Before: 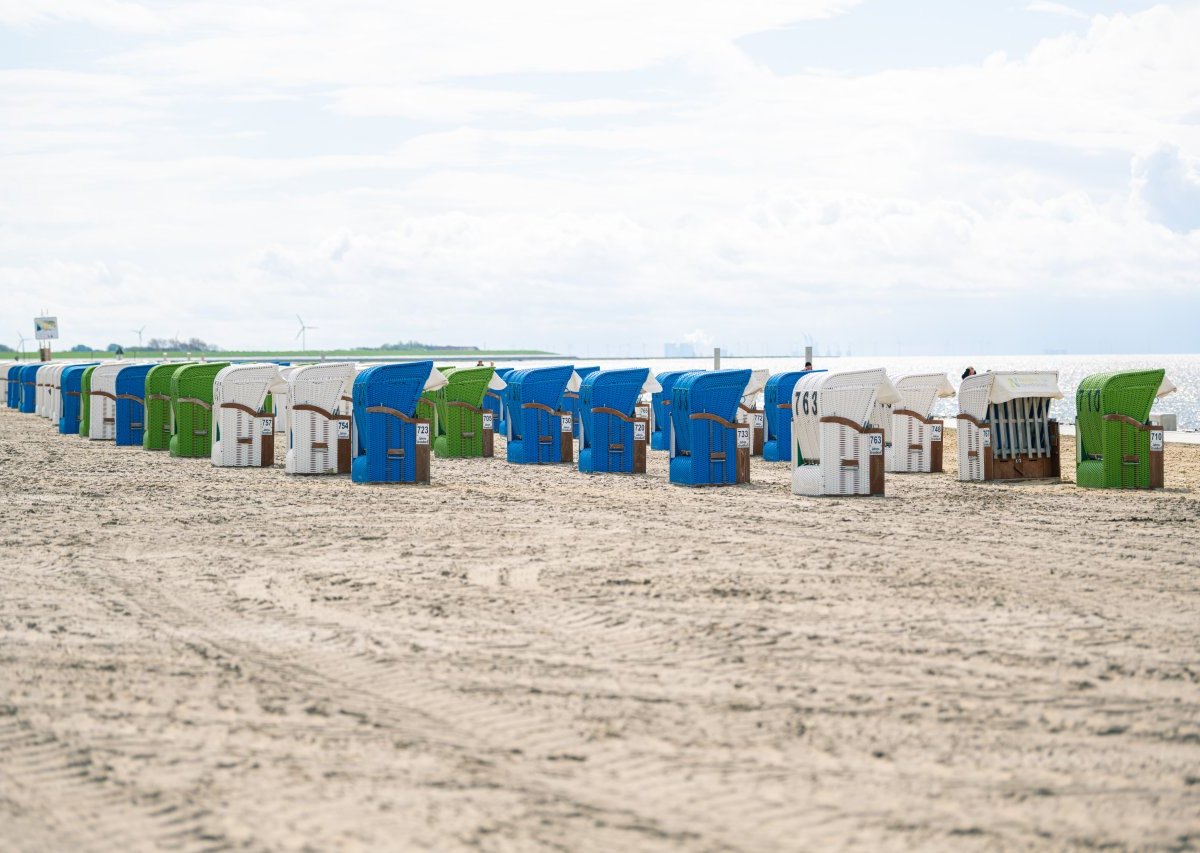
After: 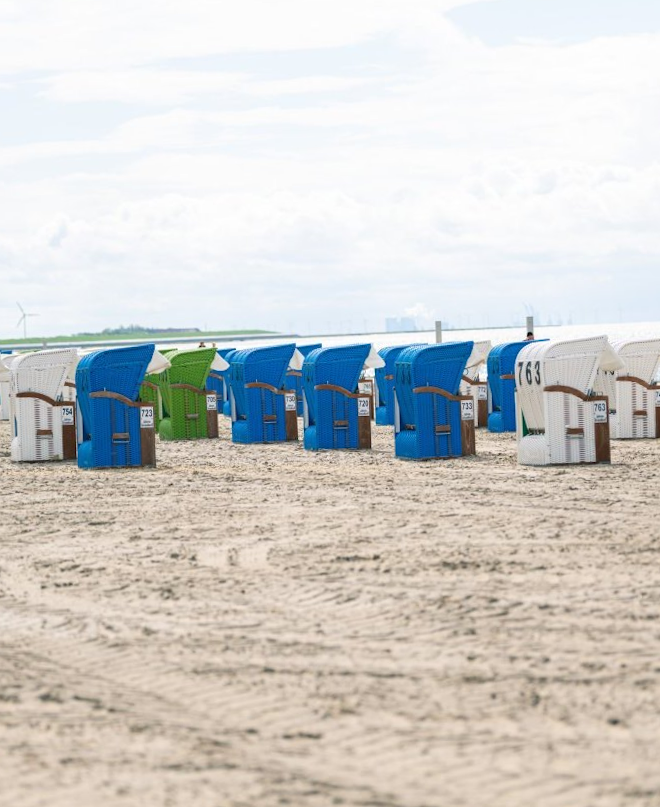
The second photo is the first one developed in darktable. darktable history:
rotate and perspective: rotation -2°, crop left 0.022, crop right 0.978, crop top 0.049, crop bottom 0.951
crop and rotate: left 22.516%, right 21.234%
